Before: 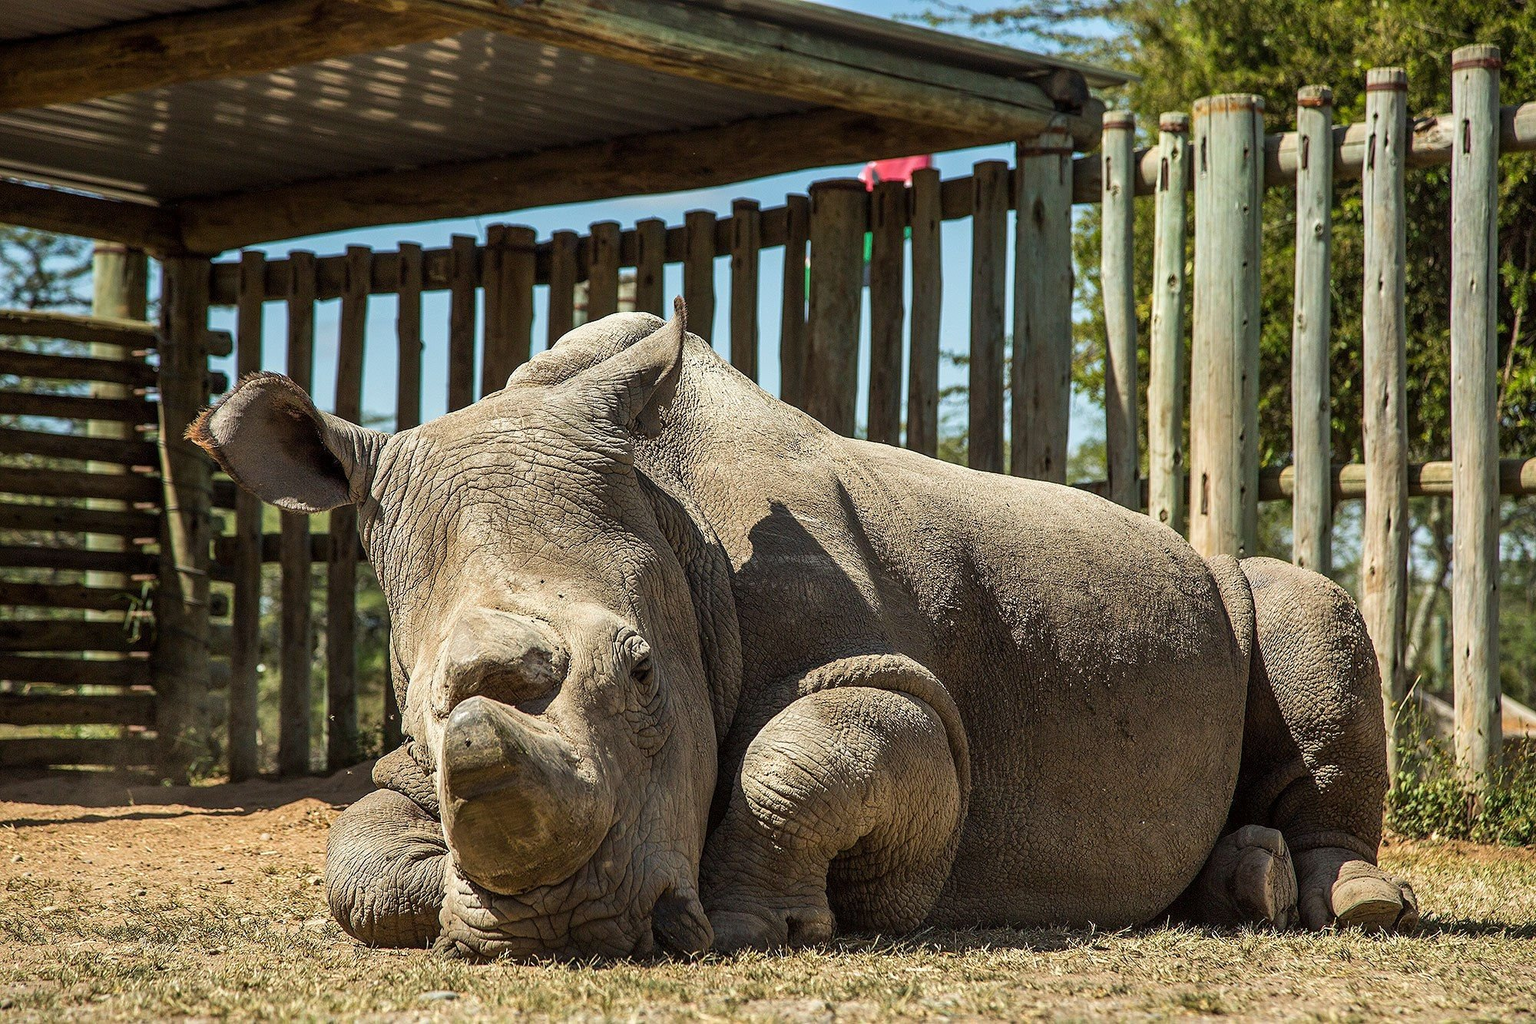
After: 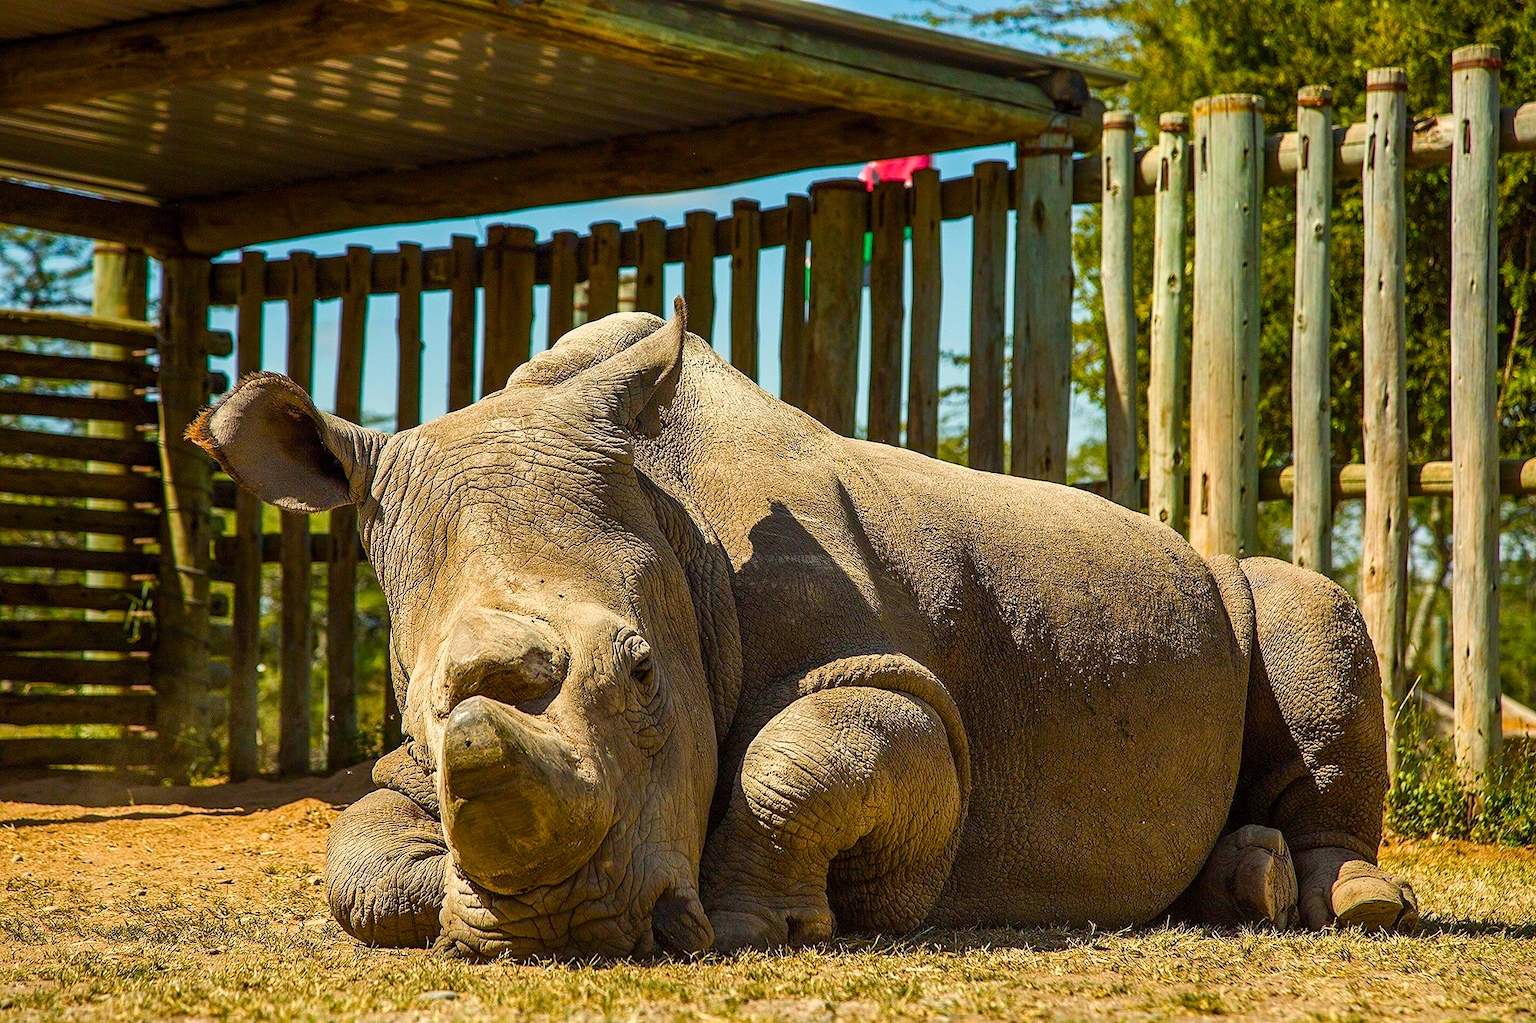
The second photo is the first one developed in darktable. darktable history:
color balance rgb: highlights gain › chroma 3.067%, highlights gain › hue 71.65°, linear chroma grading › global chroma 19.749%, perceptual saturation grading › global saturation 20%, perceptual saturation grading › highlights -24.968%, perceptual saturation grading › shadows 26.116%, global vibrance 40.406%
